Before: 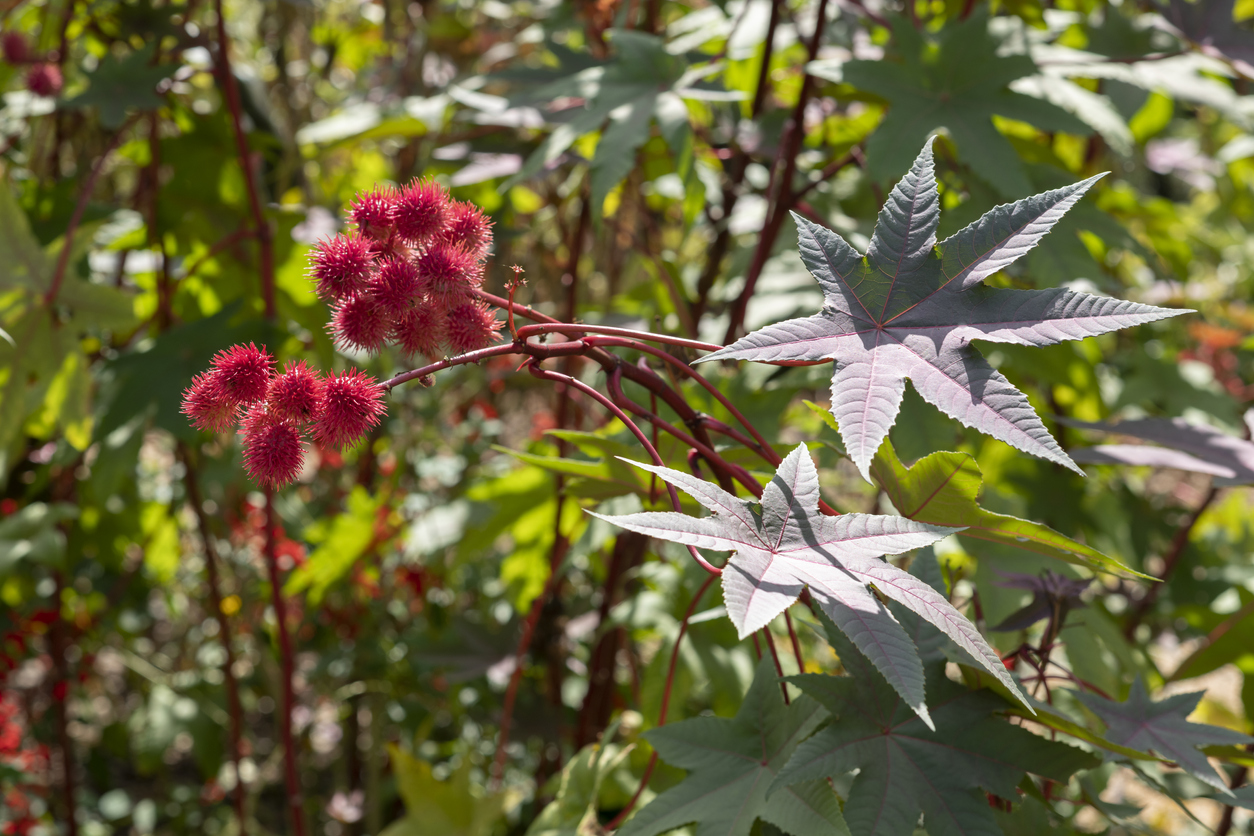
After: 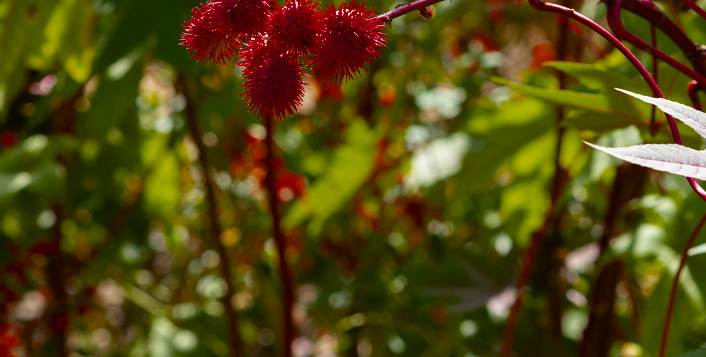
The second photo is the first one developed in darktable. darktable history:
crop: top 44.036%, right 43.675%, bottom 13%
color balance rgb: power › hue 312.55°, linear chroma grading › global chroma 9.693%, perceptual saturation grading › global saturation 42.358%, saturation formula JzAzBz (2021)
